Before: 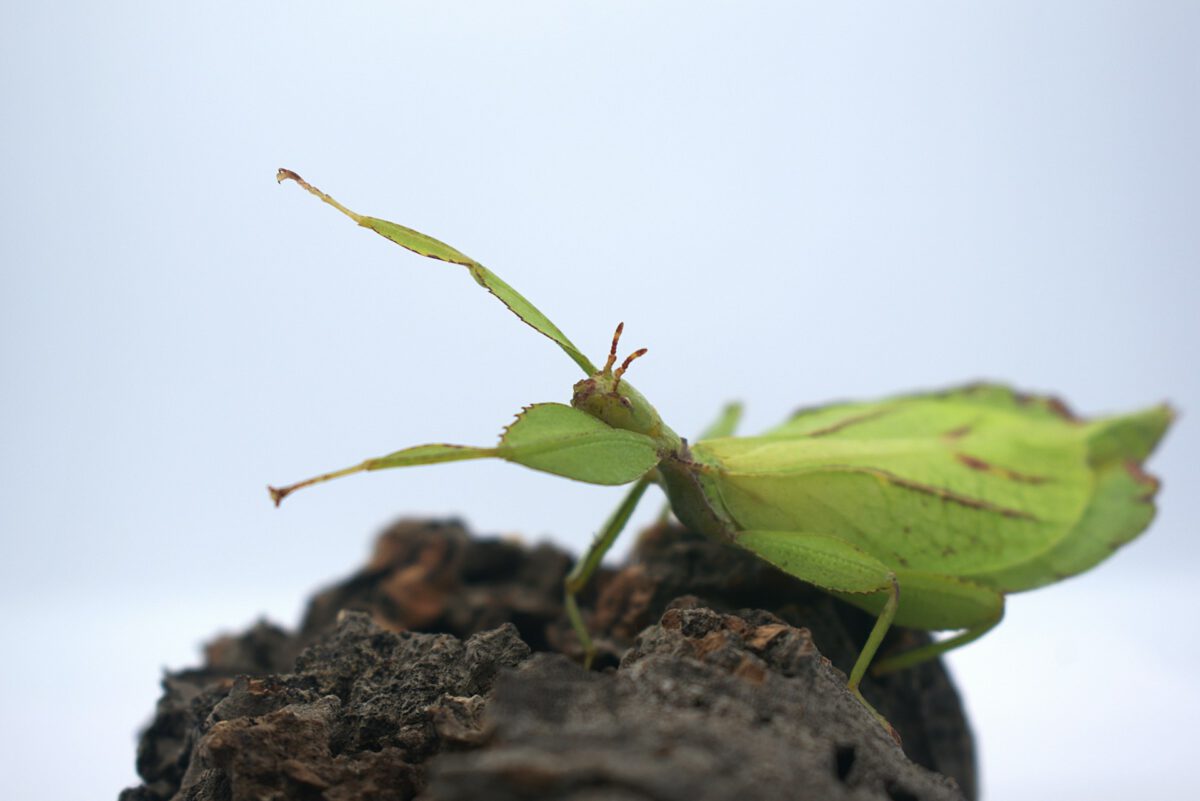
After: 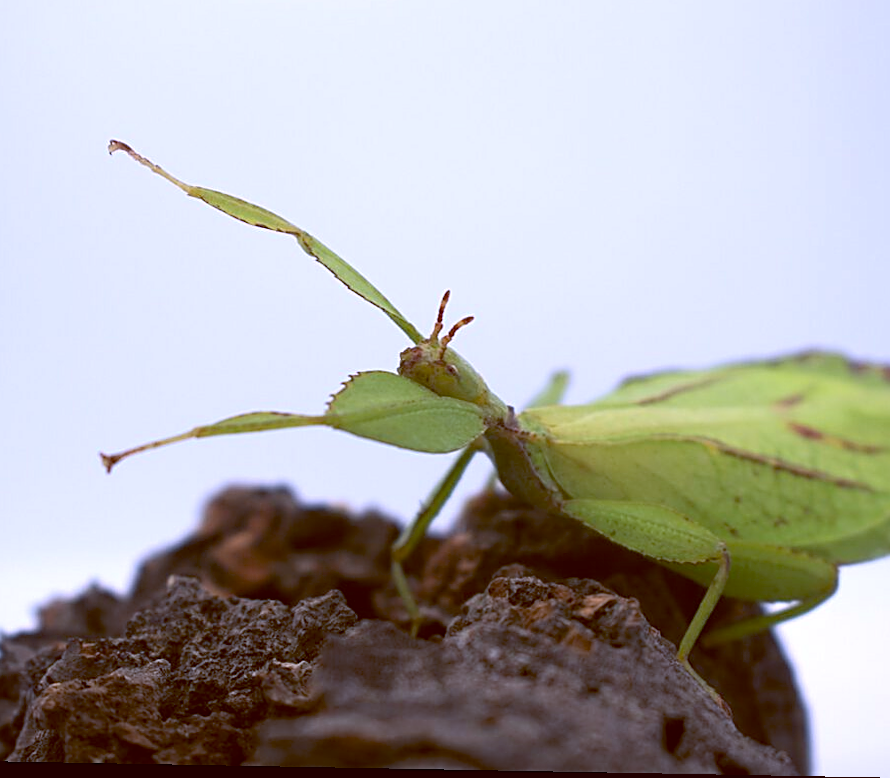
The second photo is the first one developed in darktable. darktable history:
white balance: red 1.042, blue 1.17
color balance: lift [1, 1.015, 1.004, 0.985], gamma [1, 0.958, 0.971, 1.042], gain [1, 0.956, 0.977, 1.044]
crop and rotate: left 13.15%, top 5.251%, right 12.609%
sharpen: on, module defaults
rotate and perspective: lens shift (horizontal) -0.055, automatic cropping off
